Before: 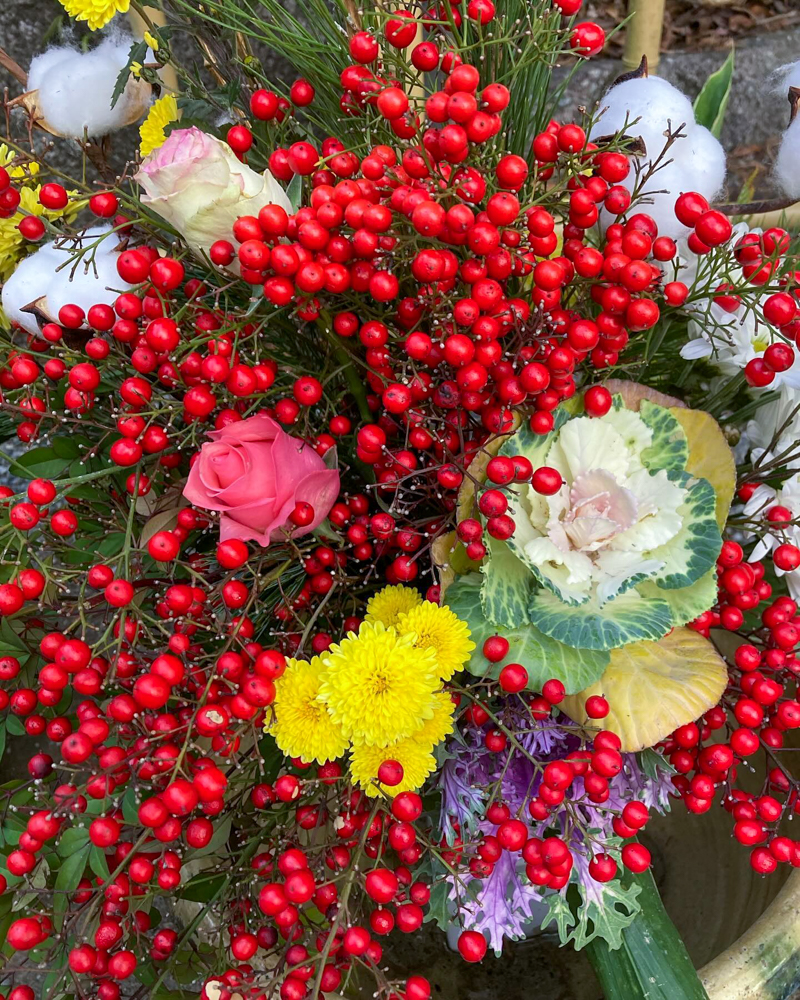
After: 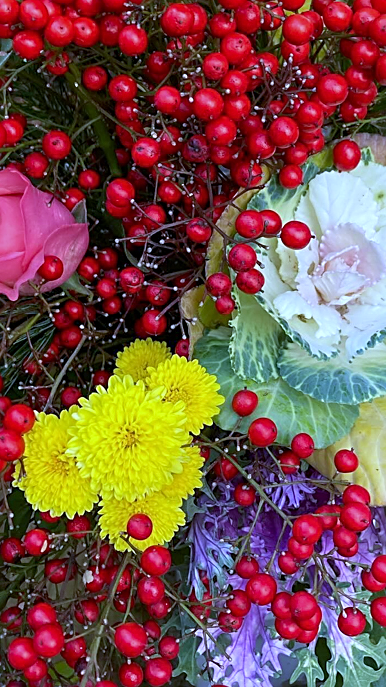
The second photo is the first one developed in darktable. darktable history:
crop: left 31.379%, top 24.658%, right 20.326%, bottom 6.628%
sharpen: on, module defaults
shadows and highlights: radius 93.07, shadows -14.46, white point adjustment 0.23, highlights 31.48, compress 48.23%, highlights color adjustment 52.79%, soften with gaussian
white balance: red 0.871, blue 1.249
